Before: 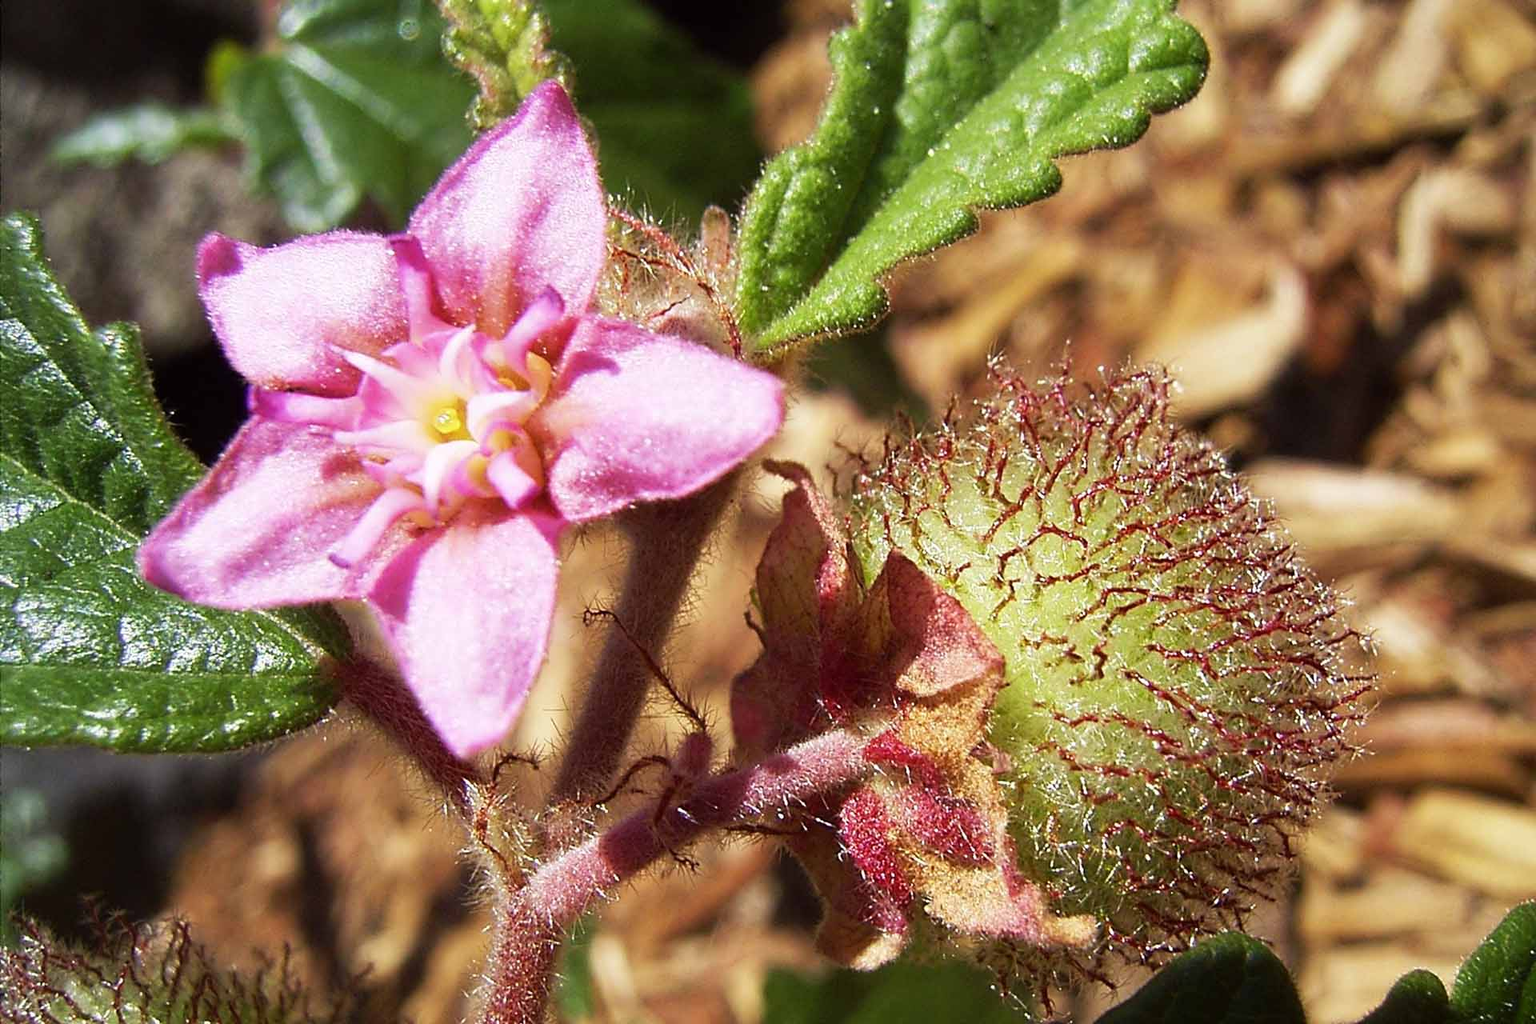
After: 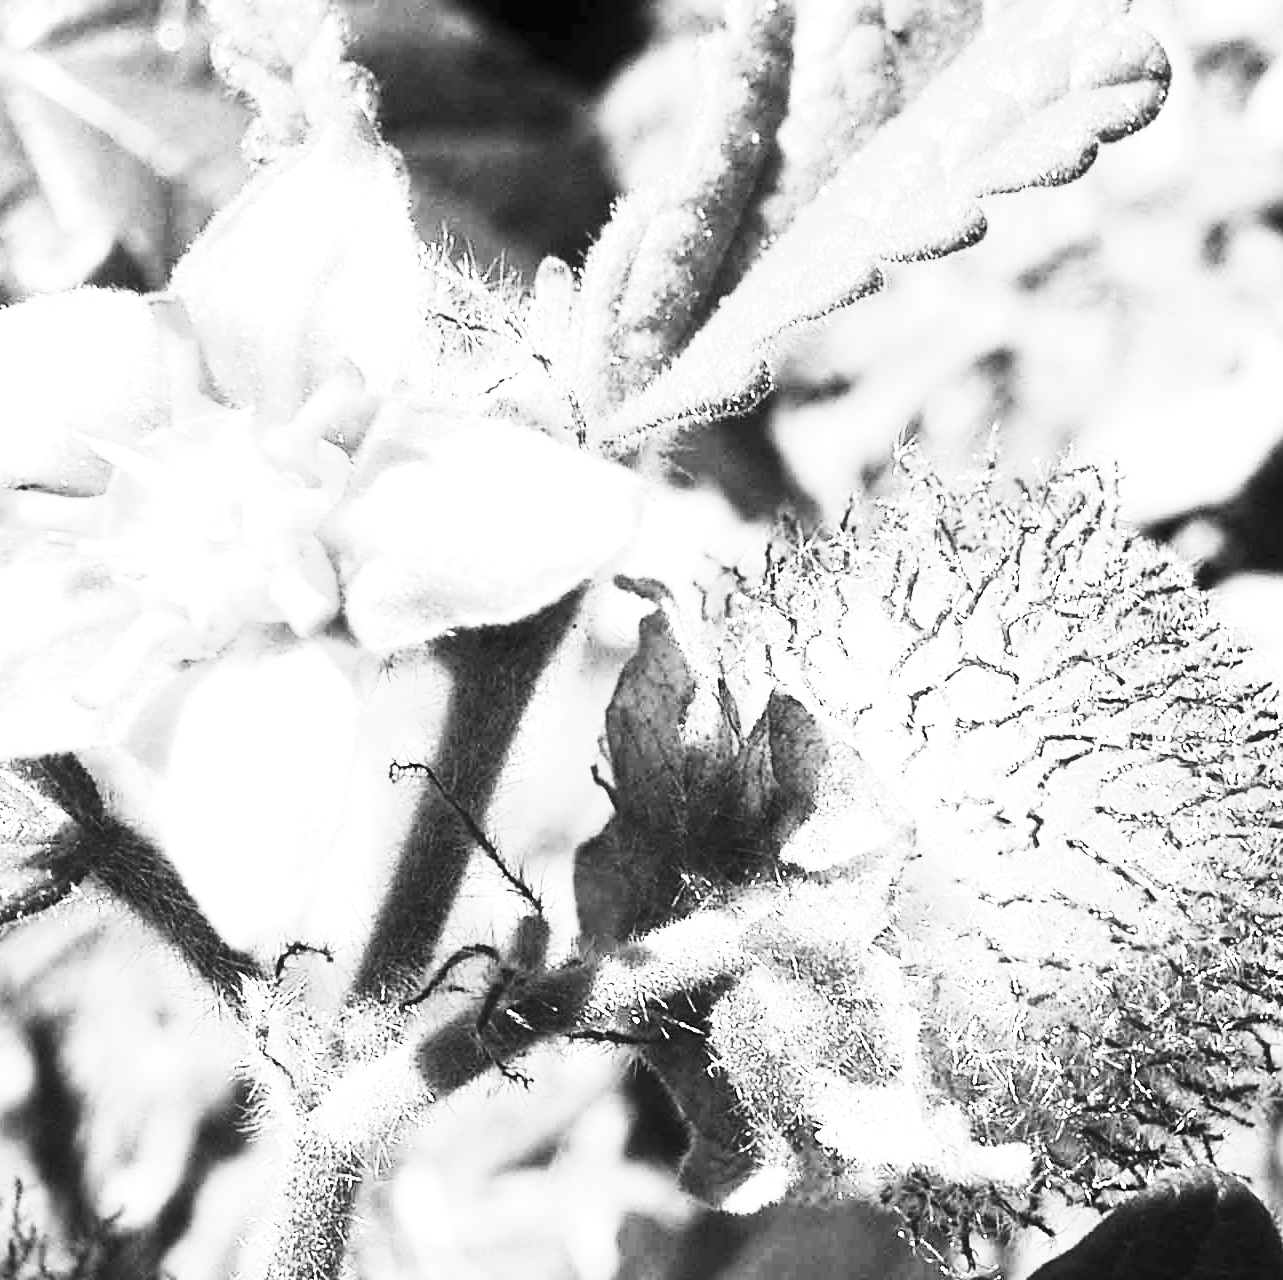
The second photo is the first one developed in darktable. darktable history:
contrast brightness saturation: contrast 0.62, brightness 0.34, saturation 0.14
monochrome: on, module defaults
exposure: black level correction 0.001, exposure 1.398 EV, compensate exposure bias true, compensate highlight preservation false
crop and rotate: left 17.732%, right 15.423%
